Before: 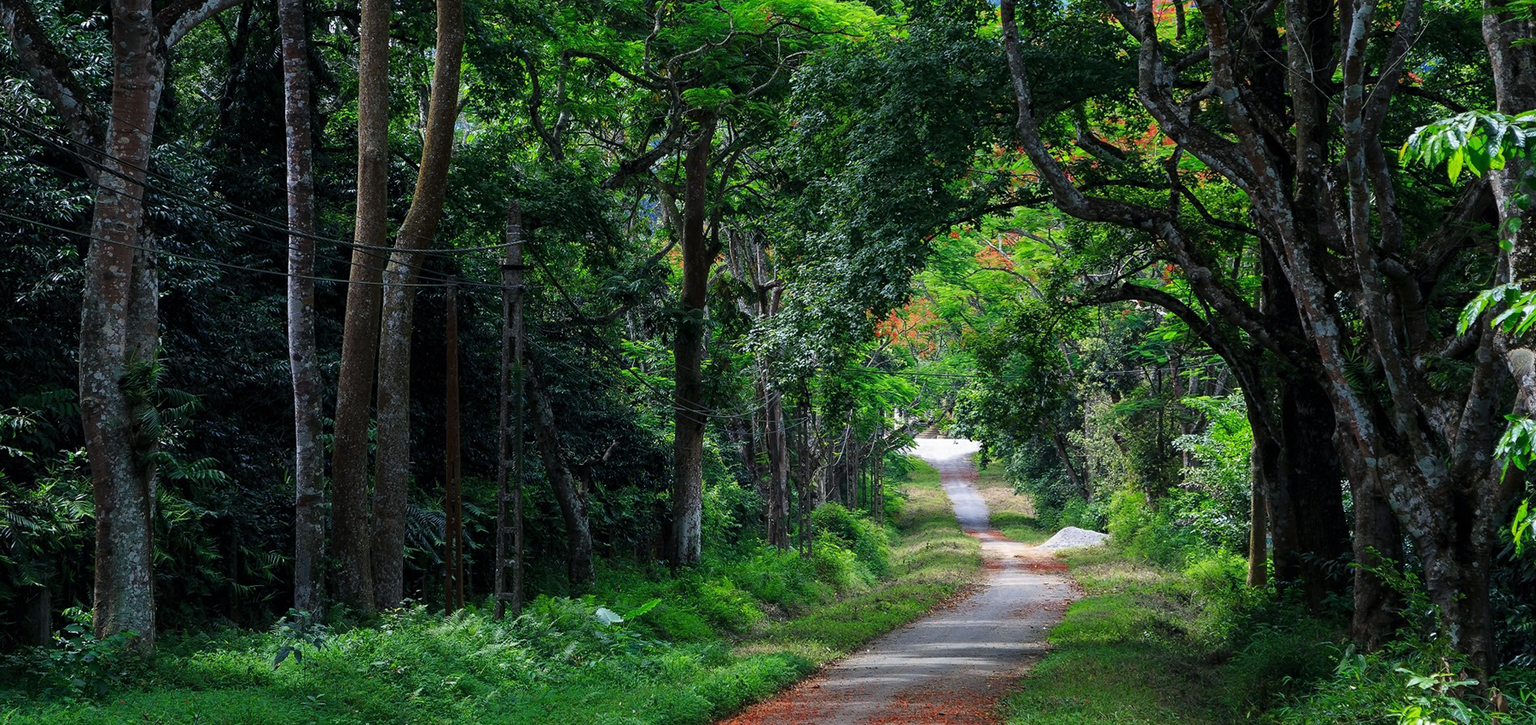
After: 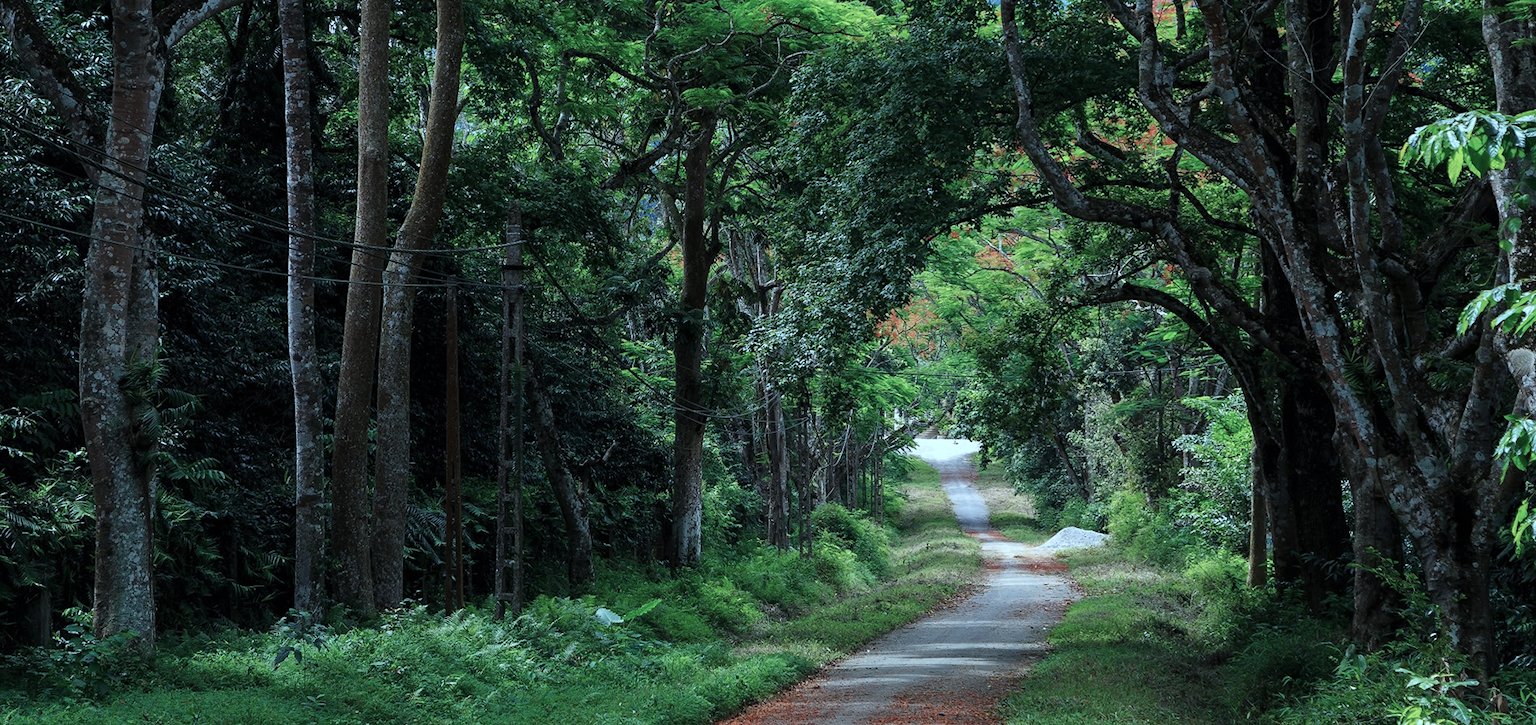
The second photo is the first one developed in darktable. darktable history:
color correction: highlights a* -13.25, highlights b* -17.42, saturation 0.704
